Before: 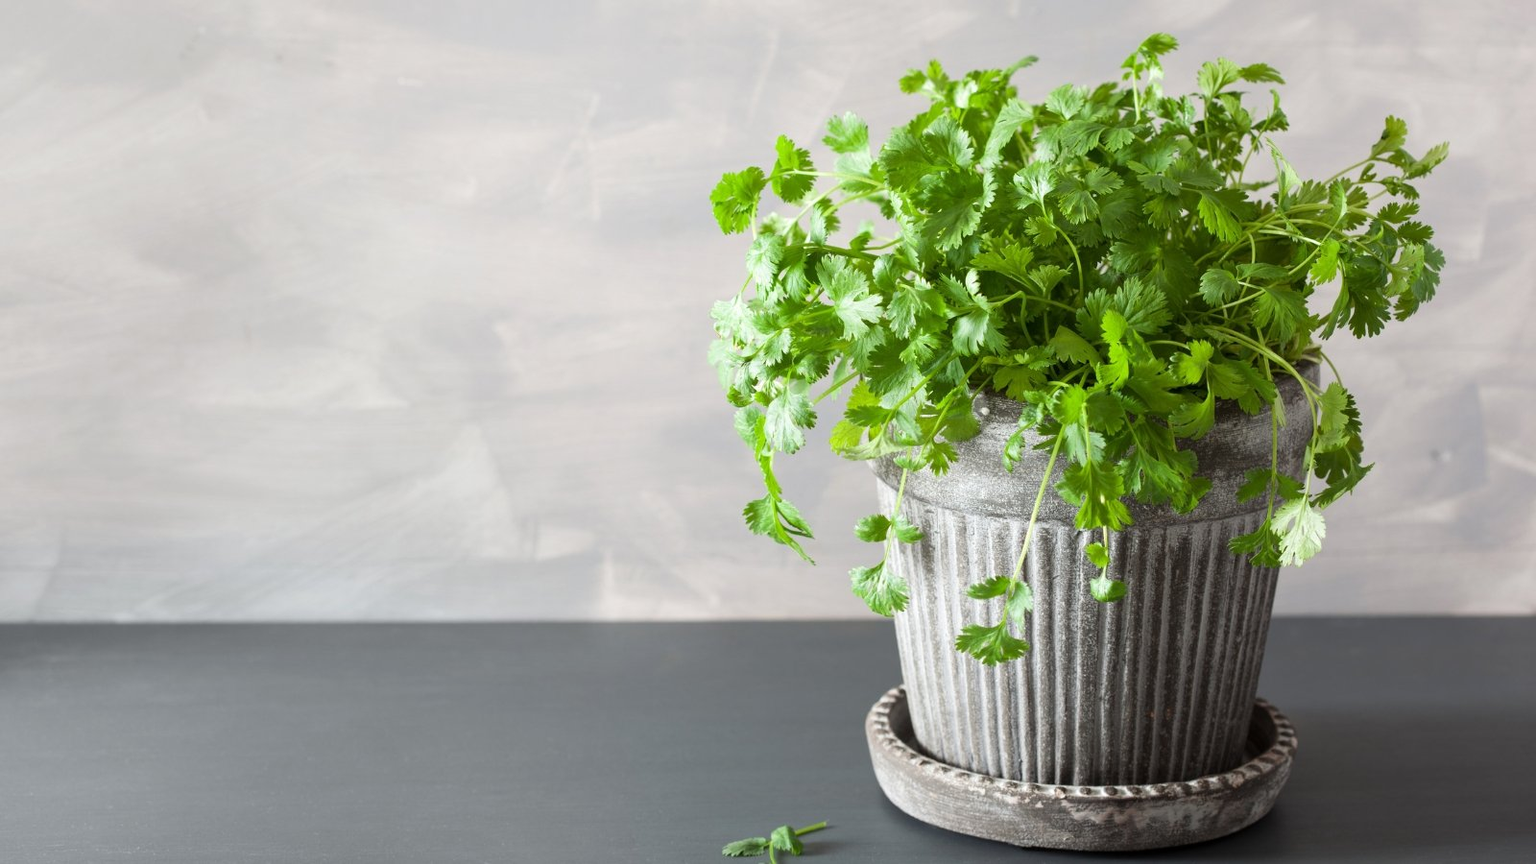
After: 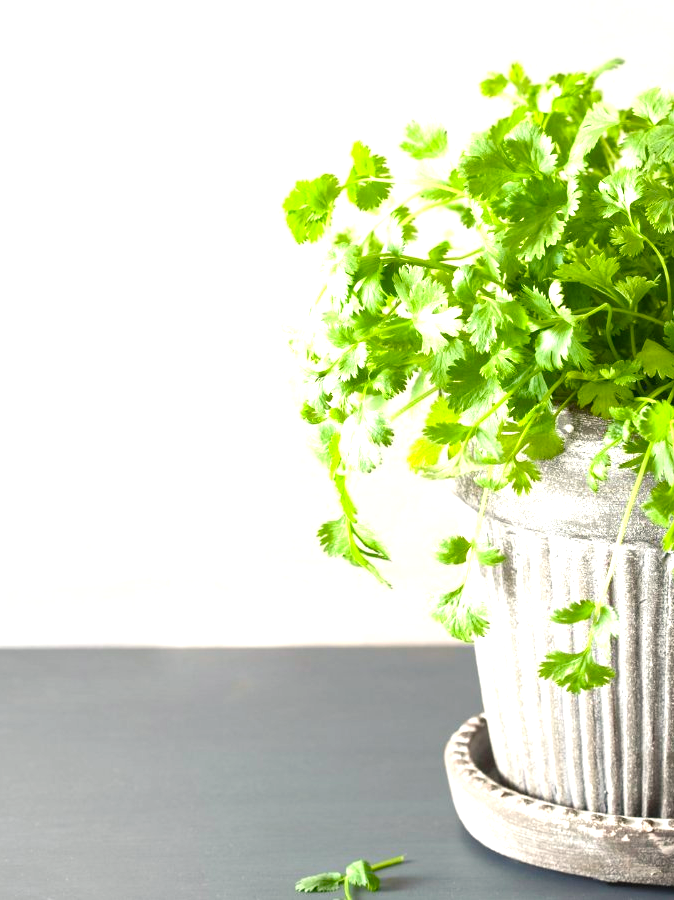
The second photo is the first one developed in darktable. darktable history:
crop: left 28.583%, right 29.231%
color balance rgb: shadows lift › chroma 1%, shadows lift › hue 240.84°, highlights gain › chroma 2%, highlights gain › hue 73.2°, global offset › luminance -0.5%, perceptual saturation grading › global saturation 20%, perceptual saturation grading › highlights -25%, perceptual saturation grading › shadows 50%, global vibrance 25.26%
exposure: black level correction -0.005, exposure 1 EV, compensate highlight preservation false
